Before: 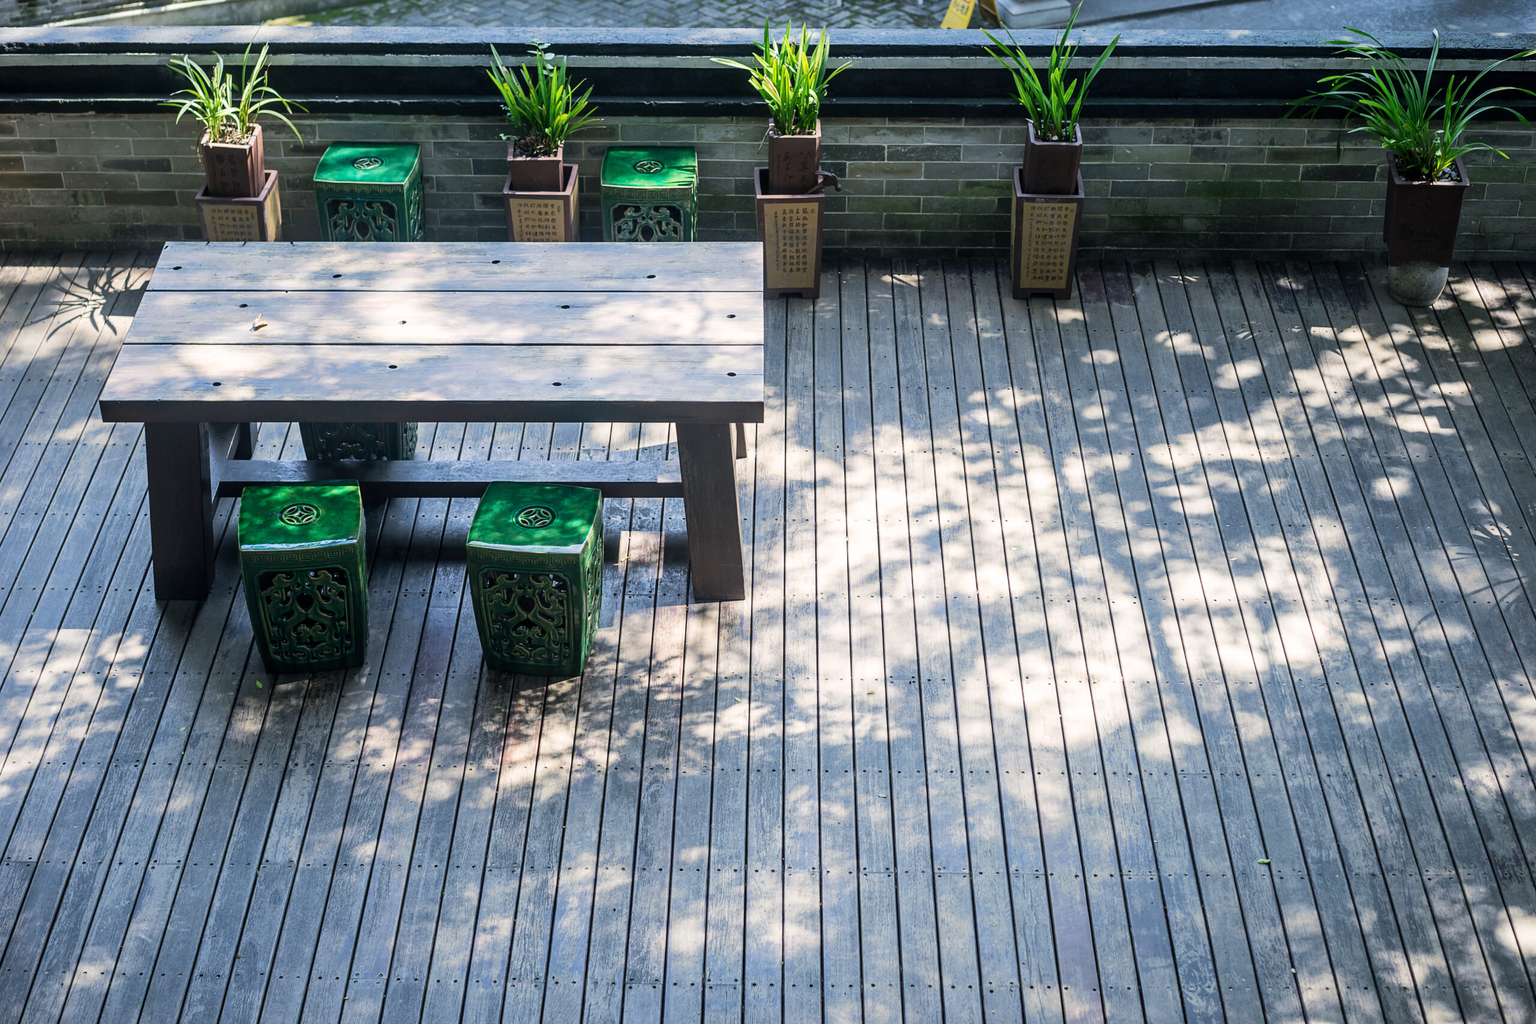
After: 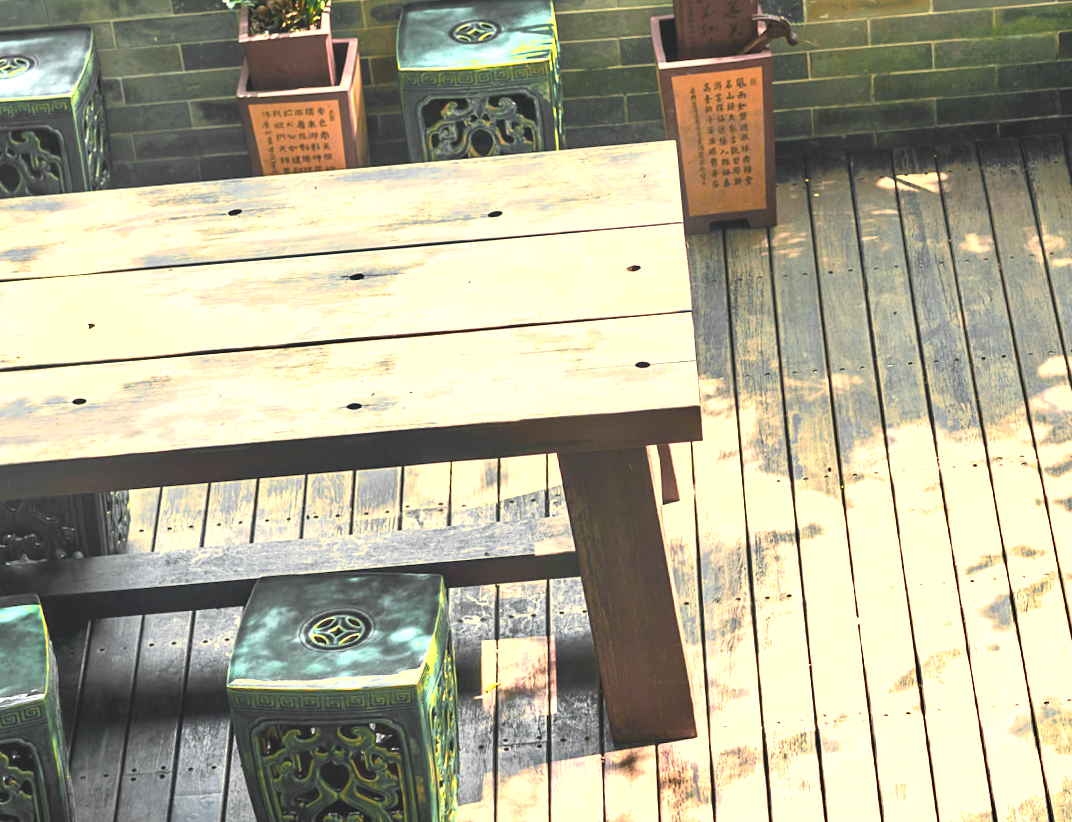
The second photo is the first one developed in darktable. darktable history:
contrast brightness saturation: contrast -0.28
shadows and highlights: low approximation 0.01, soften with gaussian
color balance: contrast 8.5%, output saturation 105%
color zones: curves: ch0 [(0.257, 0.558) (0.75, 0.565)]; ch1 [(0.004, 0.857) (0.14, 0.416) (0.257, 0.695) (0.442, 0.032) (0.736, 0.266) (0.891, 0.741)]; ch2 [(0, 0.623) (0.112, 0.436) (0.271, 0.474) (0.516, 0.64) (0.743, 0.286)]
white balance: red 1.138, green 0.996, blue 0.812
exposure: black level correction 0, exposure 1.2 EV, compensate highlight preservation false
crop: left 20.248%, top 10.86%, right 35.675%, bottom 34.321%
rotate and perspective: rotation -5°, crop left 0.05, crop right 0.952, crop top 0.11, crop bottom 0.89
